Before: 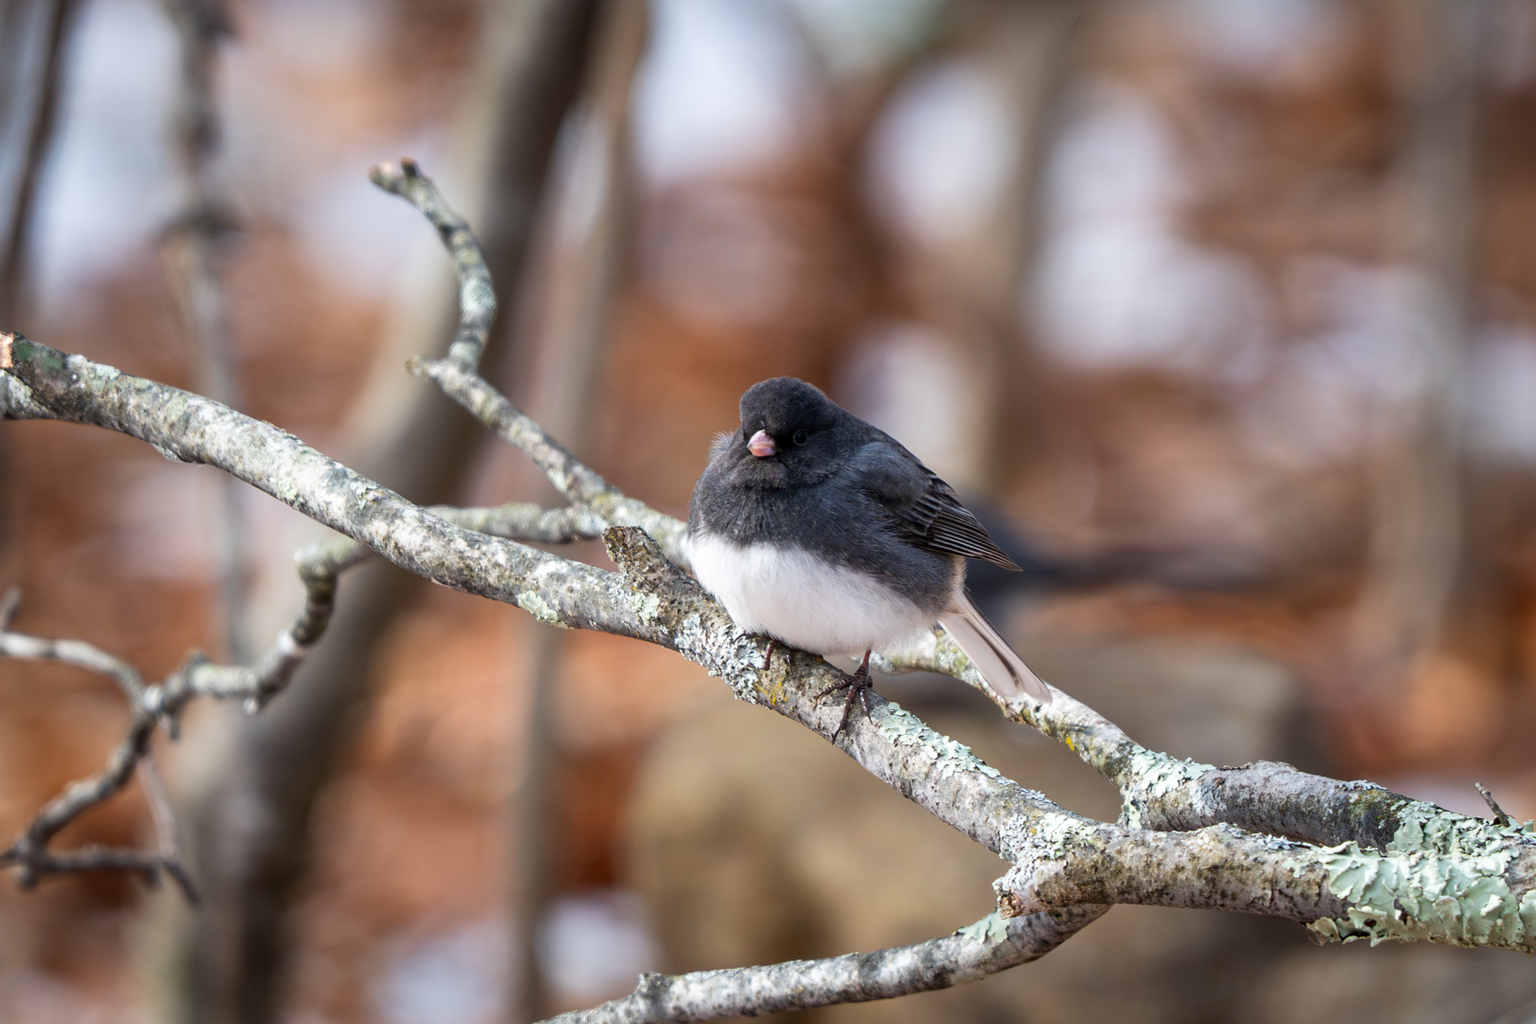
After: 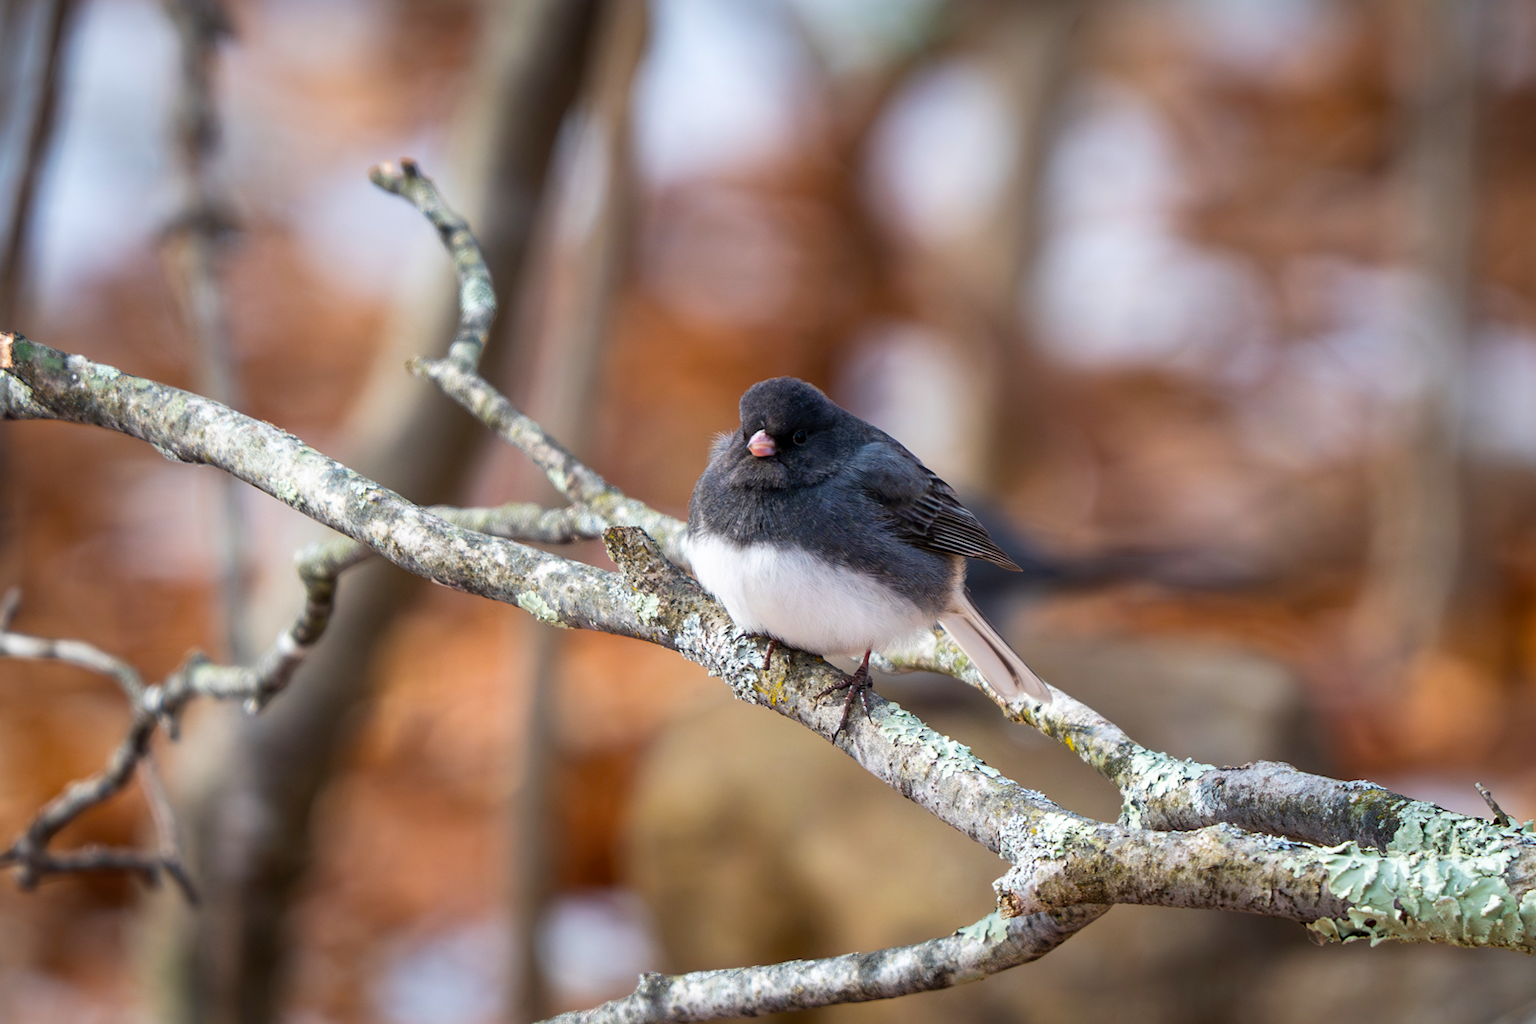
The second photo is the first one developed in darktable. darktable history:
color balance rgb: perceptual saturation grading › global saturation 20%, global vibrance 20%
levels: levels [0, 0.498, 1]
